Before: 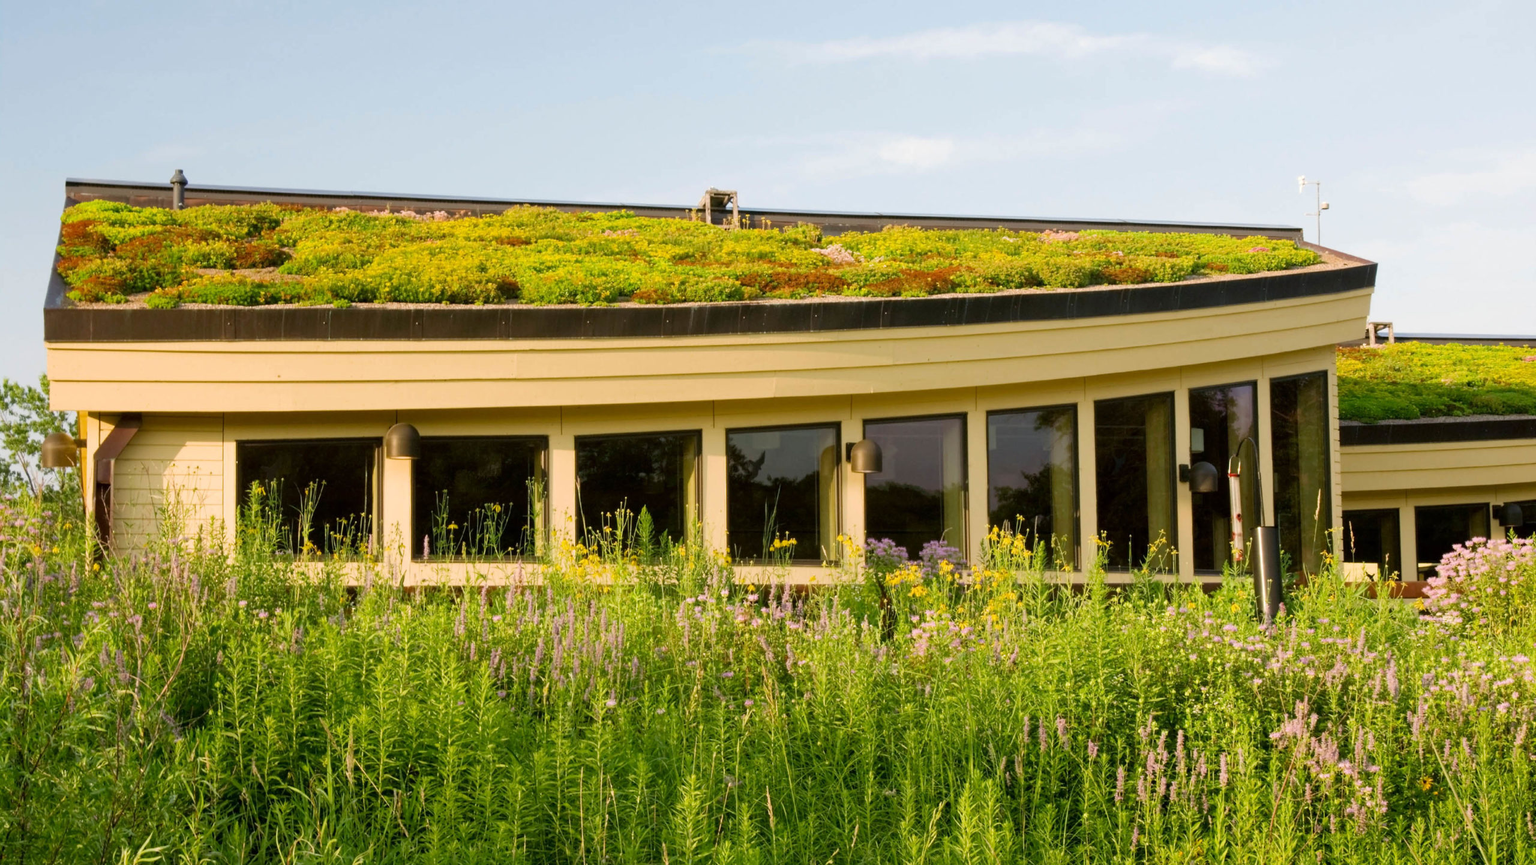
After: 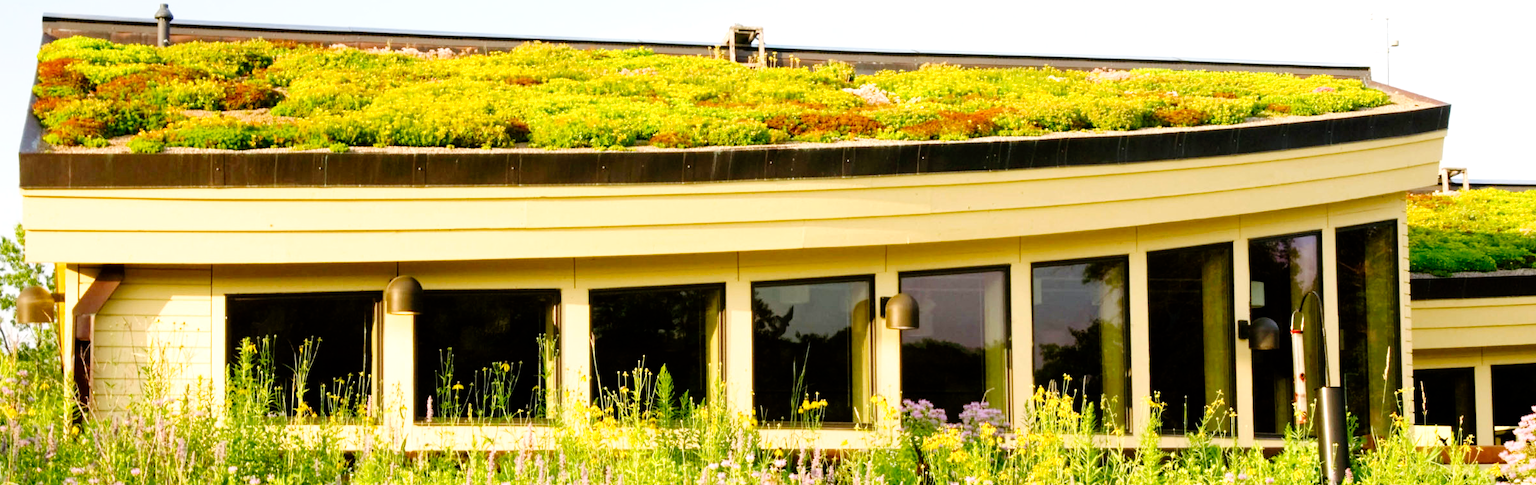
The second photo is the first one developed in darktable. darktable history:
crop: left 1.744%, top 19.225%, right 5.069%, bottom 28.357%
tone curve: curves: ch0 [(0, 0) (0.003, 0) (0.011, 0.002) (0.025, 0.004) (0.044, 0.007) (0.069, 0.015) (0.1, 0.025) (0.136, 0.04) (0.177, 0.09) (0.224, 0.152) (0.277, 0.239) (0.335, 0.335) (0.399, 0.43) (0.468, 0.524) (0.543, 0.621) (0.623, 0.712) (0.709, 0.792) (0.801, 0.871) (0.898, 0.951) (1, 1)], preserve colors none
exposure: black level correction 0.001, exposure 0.5 EV, compensate exposure bias true, compensate highlight preservation false
